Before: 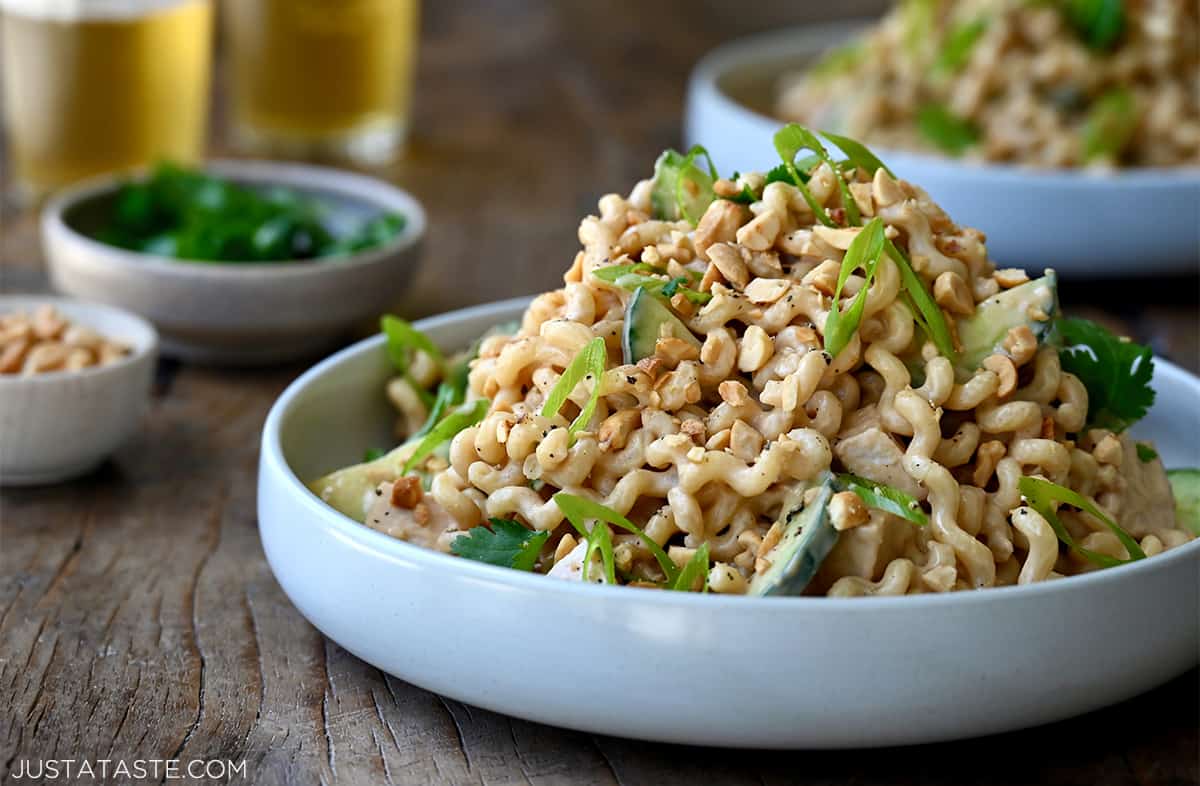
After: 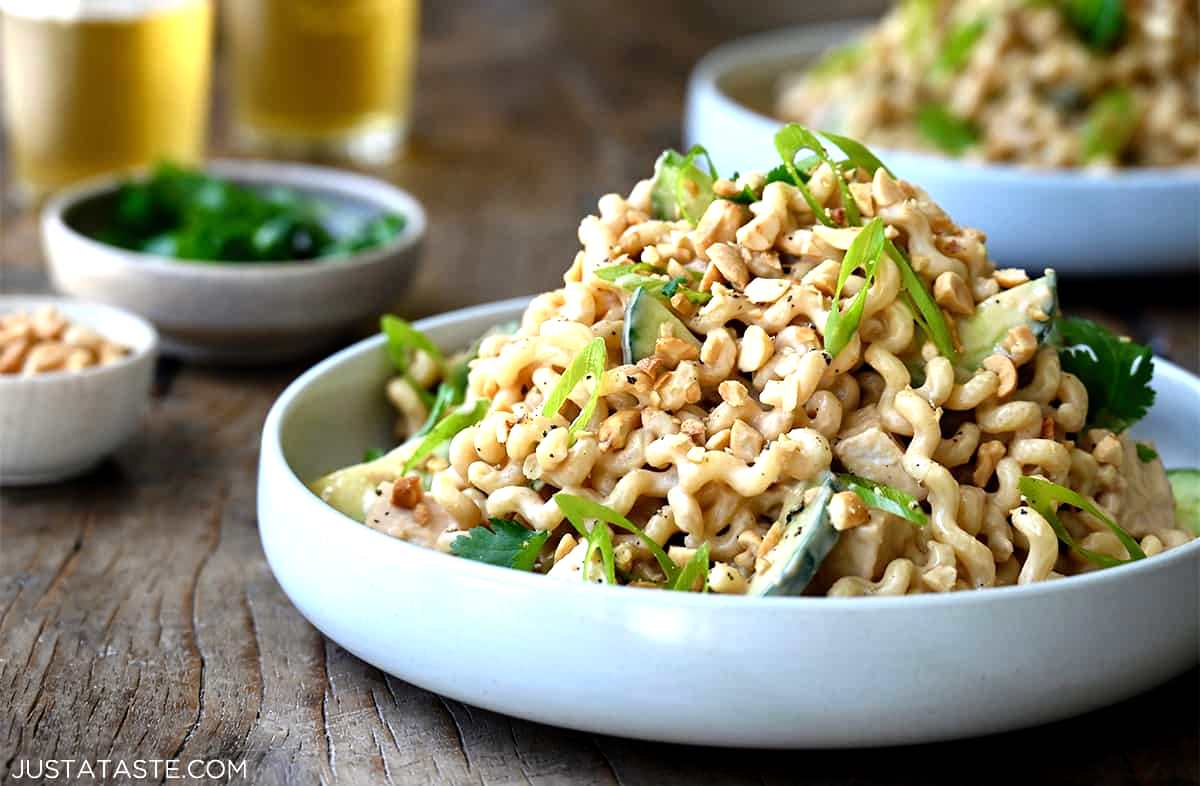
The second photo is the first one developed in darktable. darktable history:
tone equalizer: -8 EV -0.78 EV, -7 EV -0.731 EV, -6 EV -0.62 EV, -5 EV -0.417 EV, -3 EV 0.389 EV, -2 EV 0.6 EV, -1 EV 0.679 EV, +0 EV 0.725 EV
